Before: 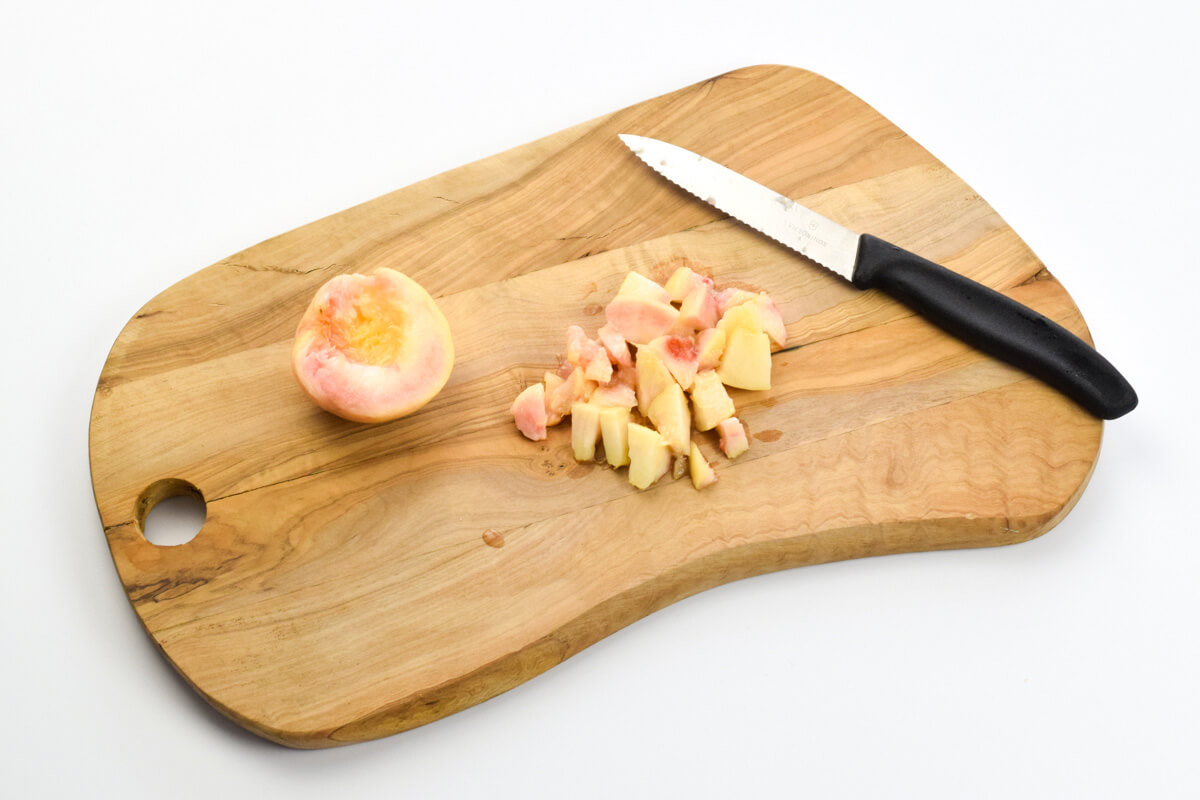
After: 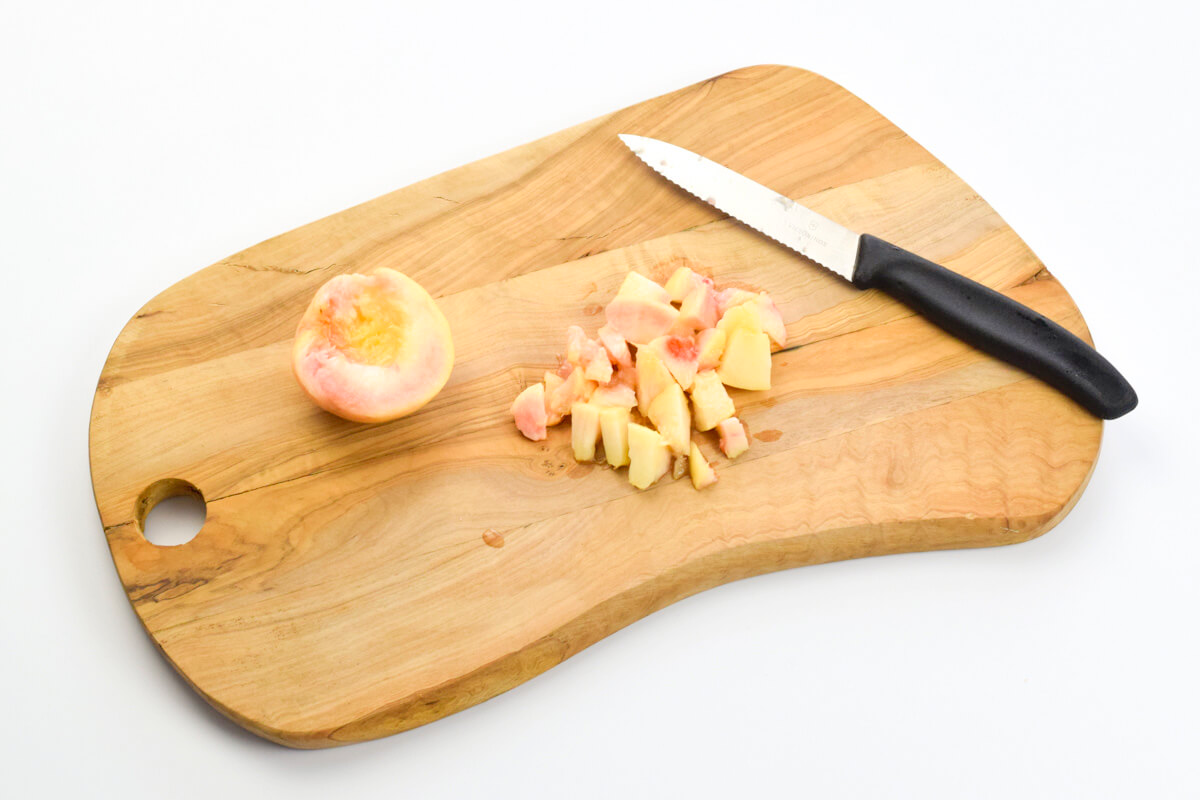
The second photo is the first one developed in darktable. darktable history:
levels: black 0.093%, white 90.65%, levels [0, 0.445, 1]
